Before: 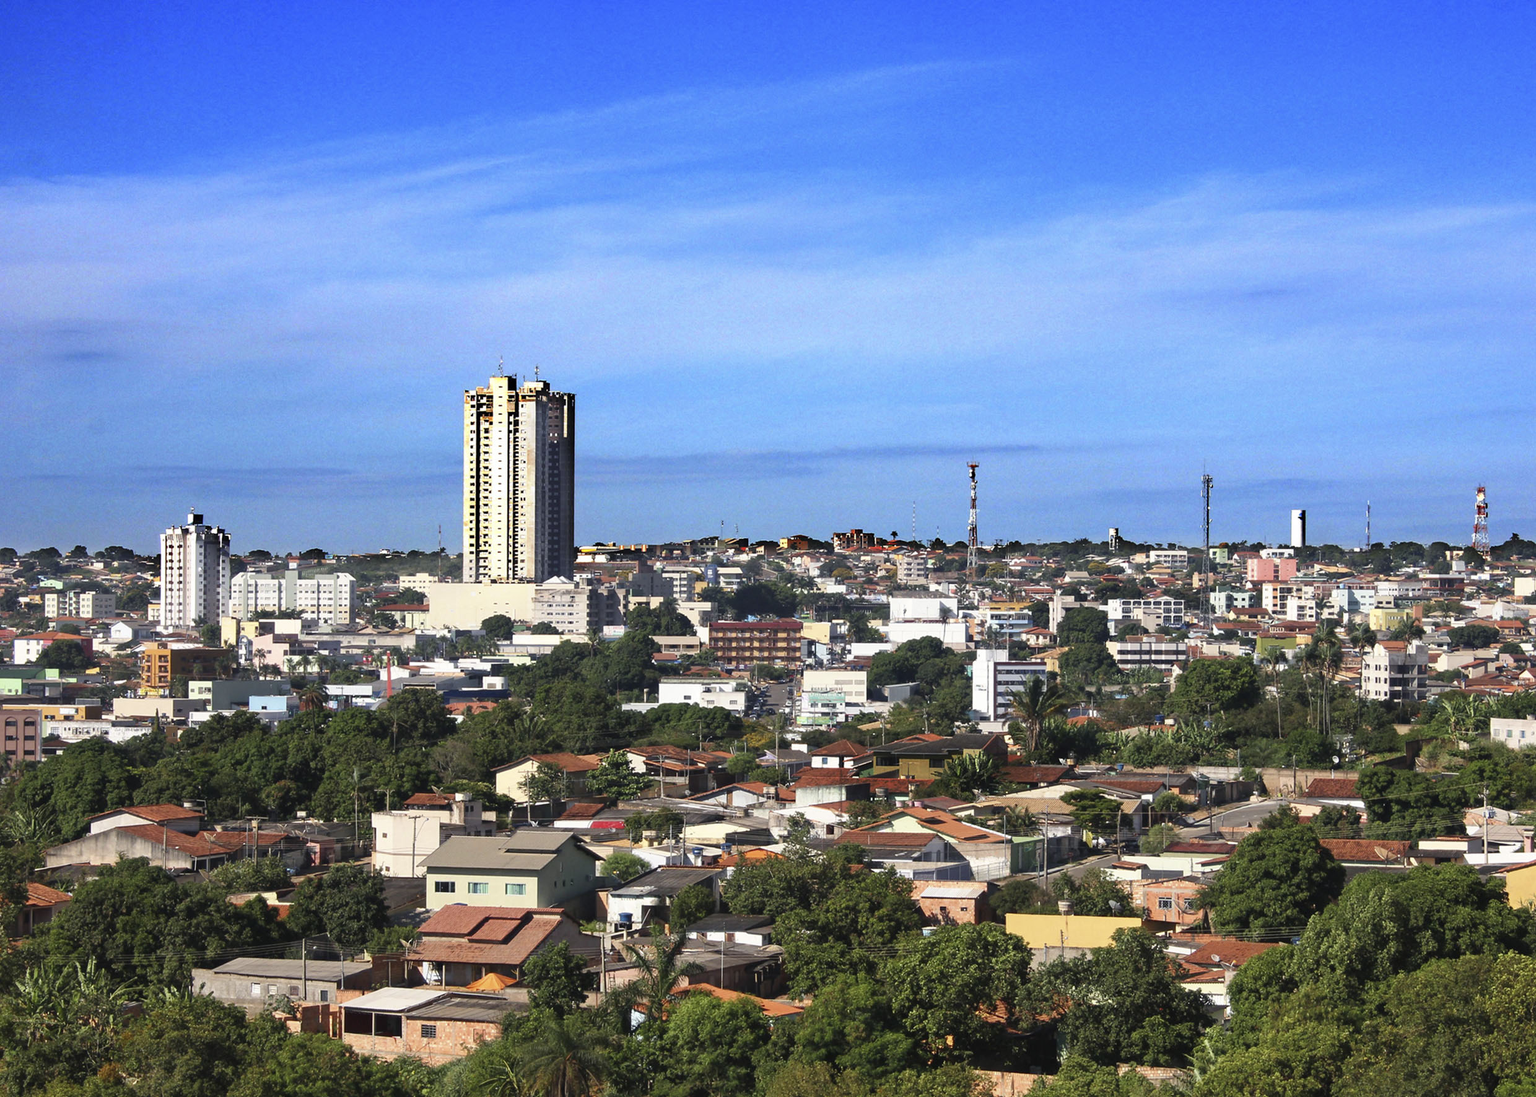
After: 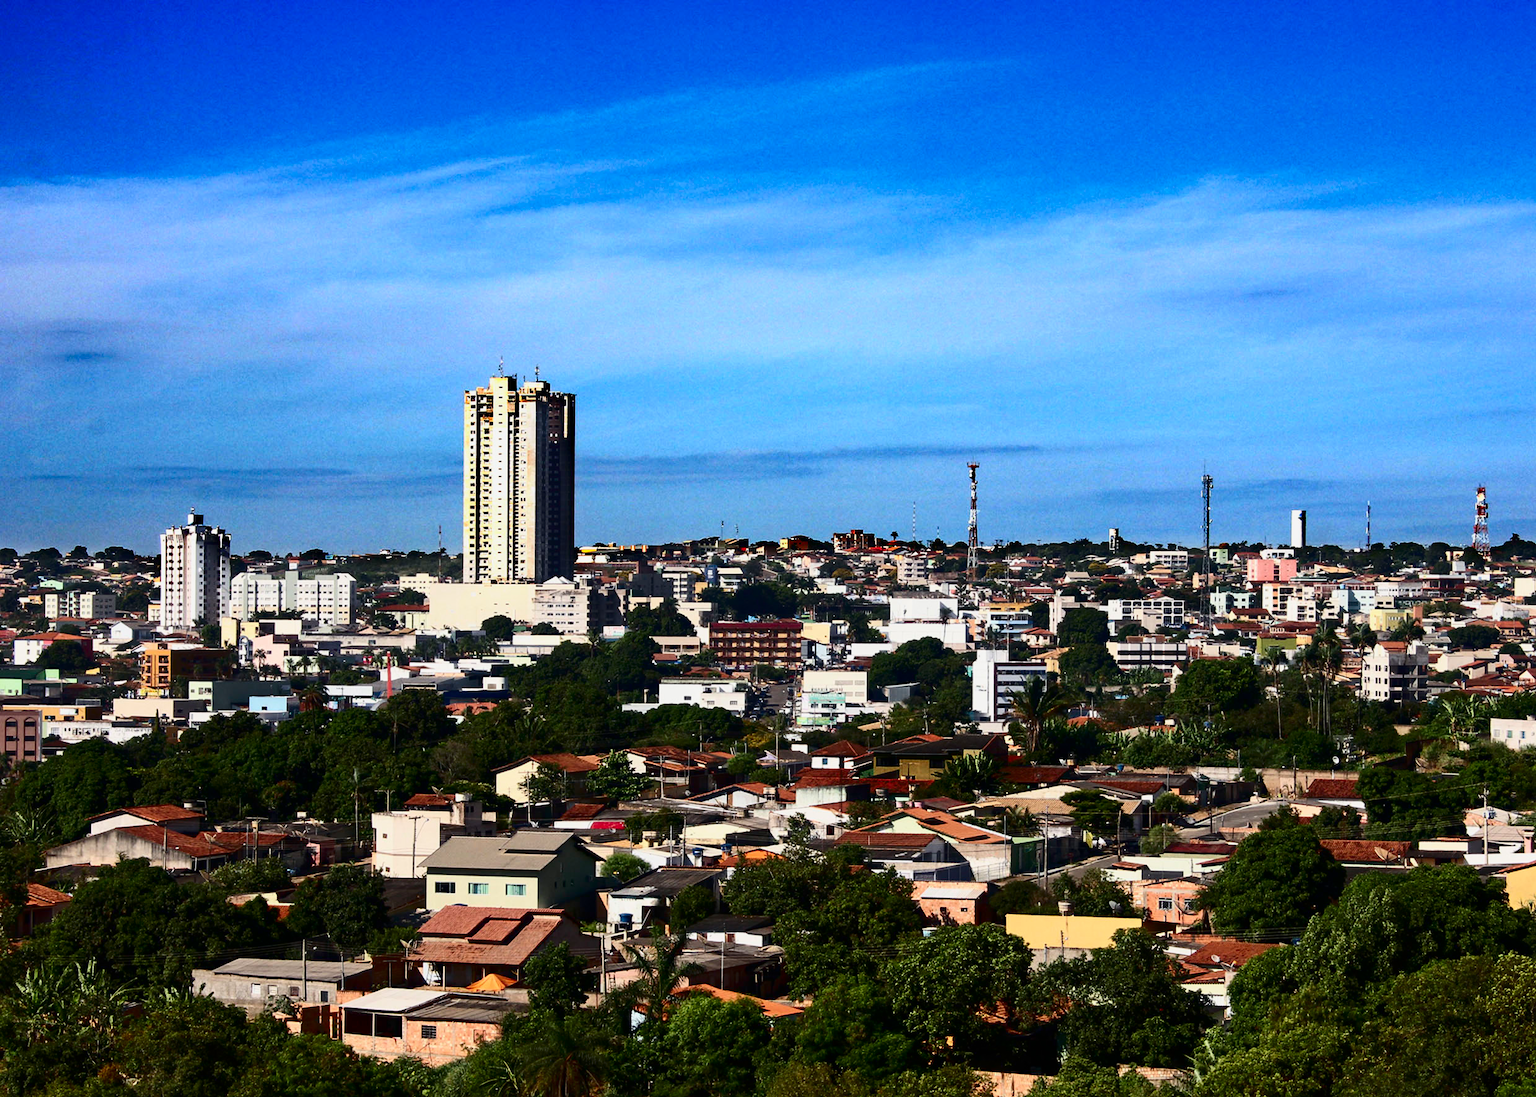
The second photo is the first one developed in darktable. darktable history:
contrast brightness saturation: contrast 0.32, brightness -0.08, saturation 0.17
exposure: exposure -0.293 EV, compensate highlight preservation false
